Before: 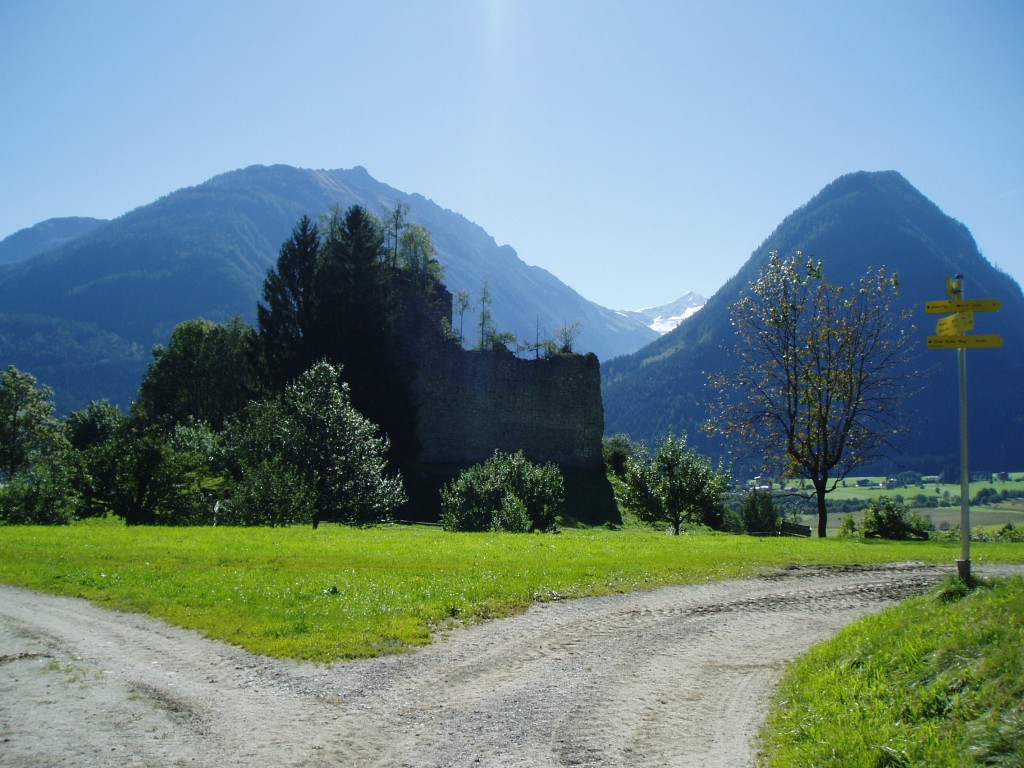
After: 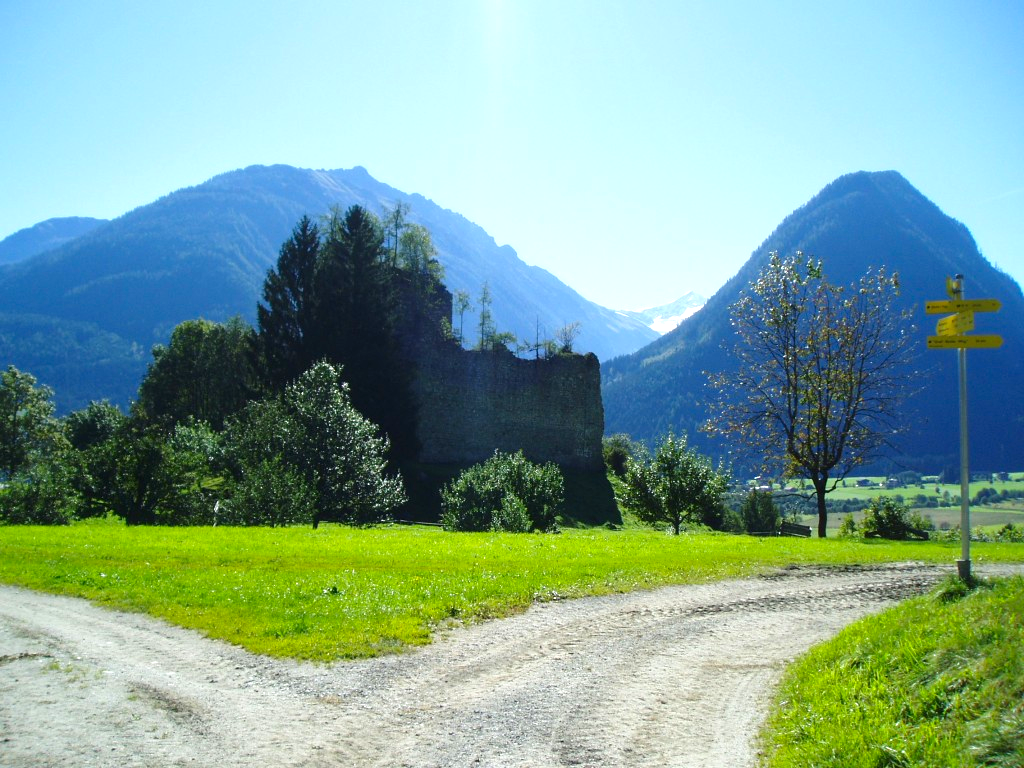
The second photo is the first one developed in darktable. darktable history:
contrast brightness saturation: contrast 0.04, saturation 0.16
exposure: exposure 0.657 EV, compensate highlight preservation false
